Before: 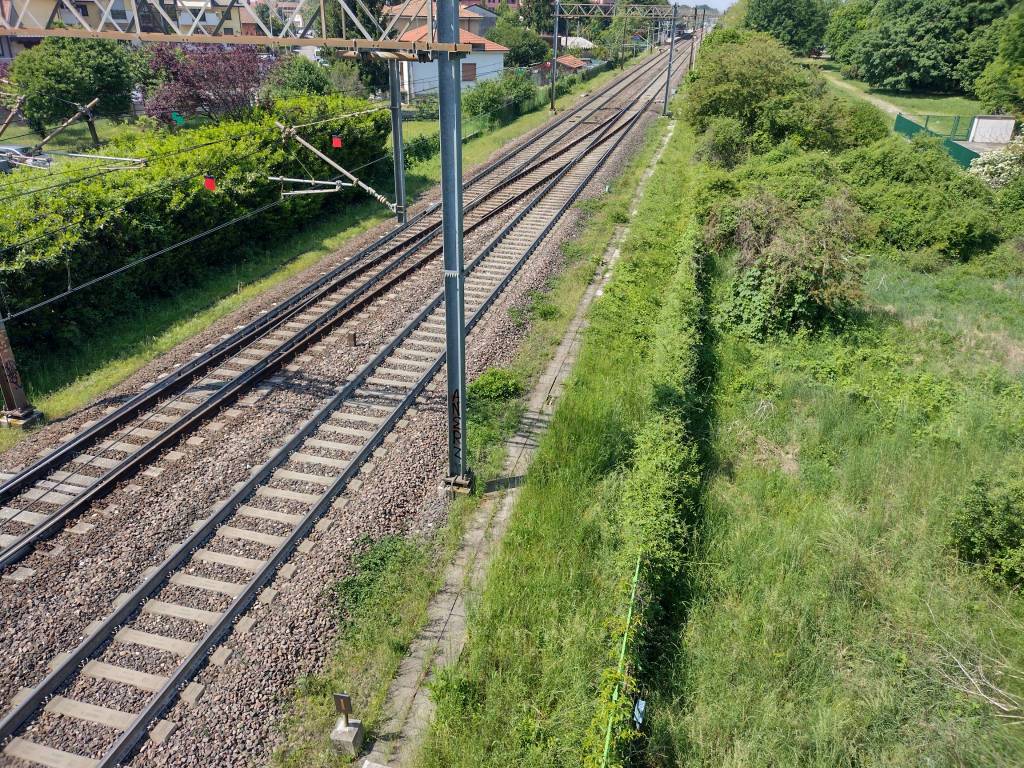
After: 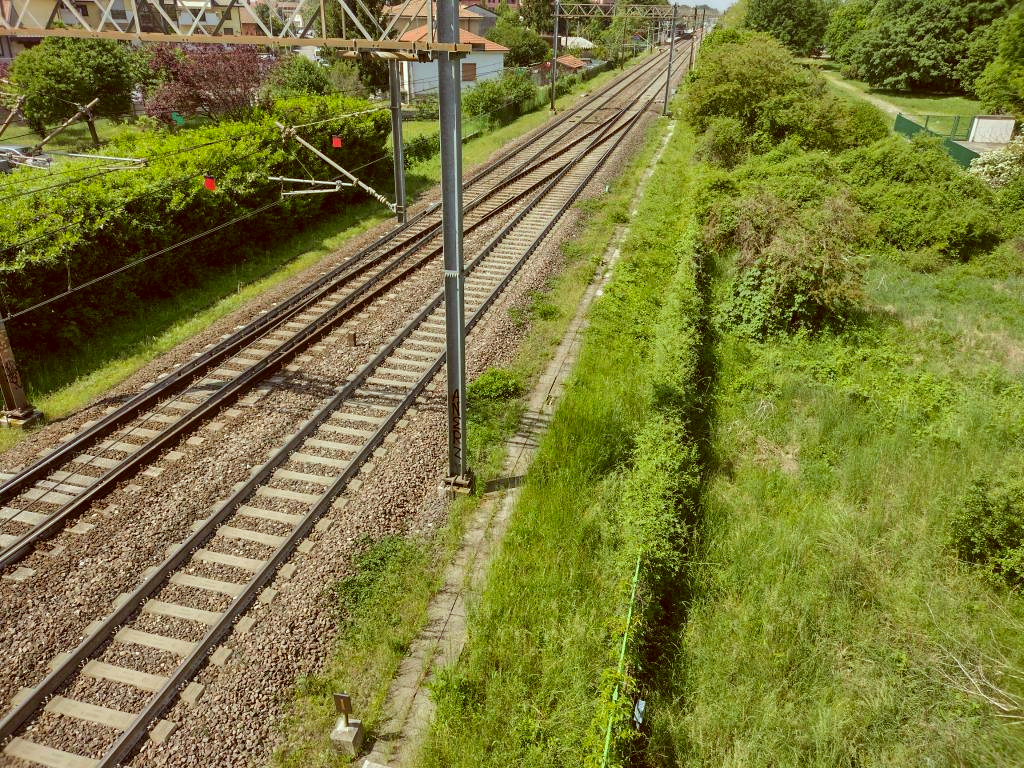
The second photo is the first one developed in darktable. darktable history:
white balance: red 0.982, blue 1.018
color correction: highlights a* -5.3, highlights b* 9.8, shadows a* 9.8, shadows b* 24.26
shadows and highlights: radius 125.46, shadows 30.51, highlights -30.51, low approximation 0.01, soften with gaussian
